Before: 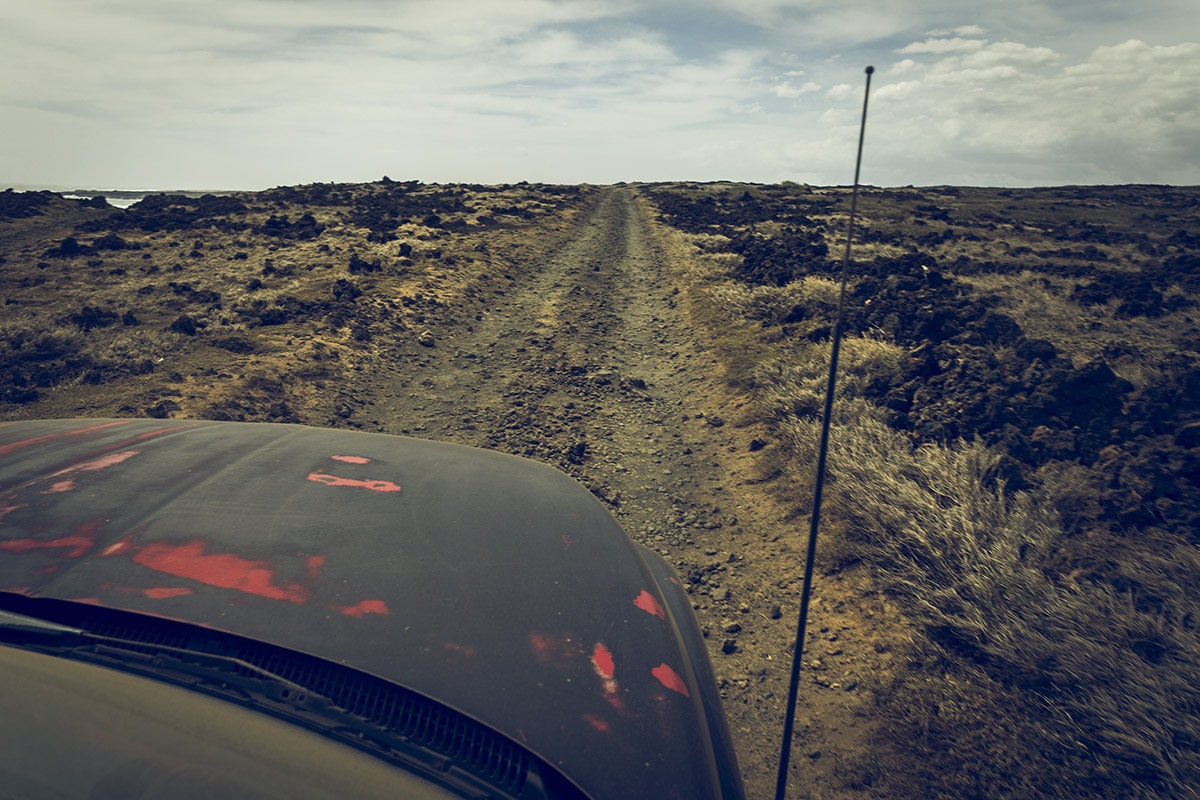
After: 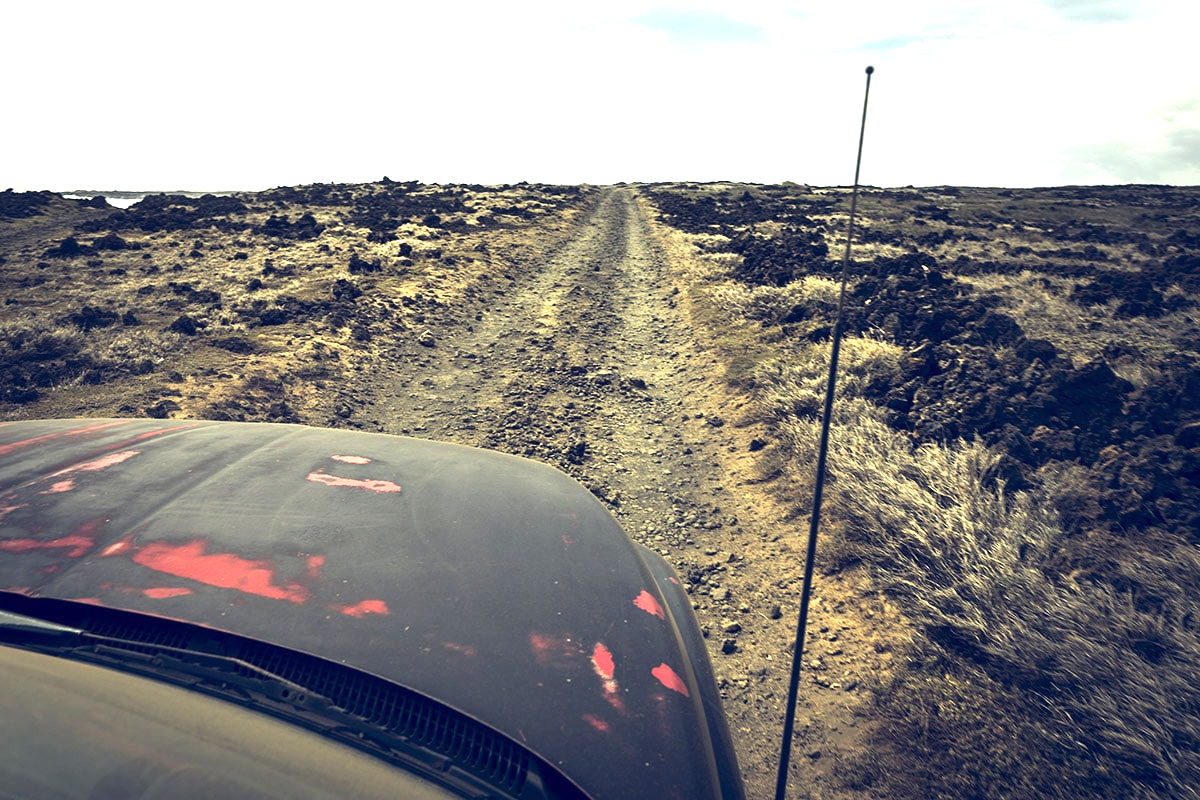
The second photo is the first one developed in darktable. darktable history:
exposure: black level correction 0, exposure 0.897 EV, compensate exposure bias true, compensate highlight preservation false
tone equalizer: -8 EV -0.723 EV, -7 EV -0.732 EV, -6 EV -0.617 EV, -5 EV -0.386 EV, -3 EV 0.391 EV, -2 EV 0.6 EV, -1 EV 0.698 EV, +0 EV 0.722 EV, edges refinement/feathering 500, mask exposure compensation -1.26 EV, preserve details no
